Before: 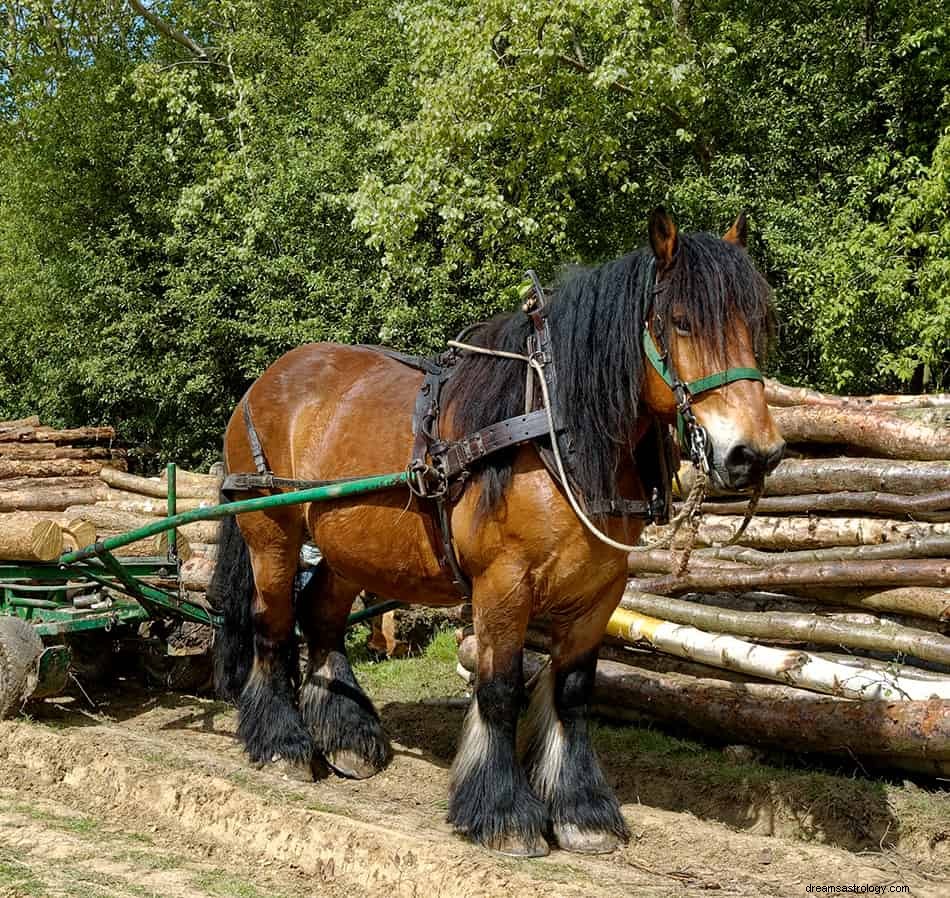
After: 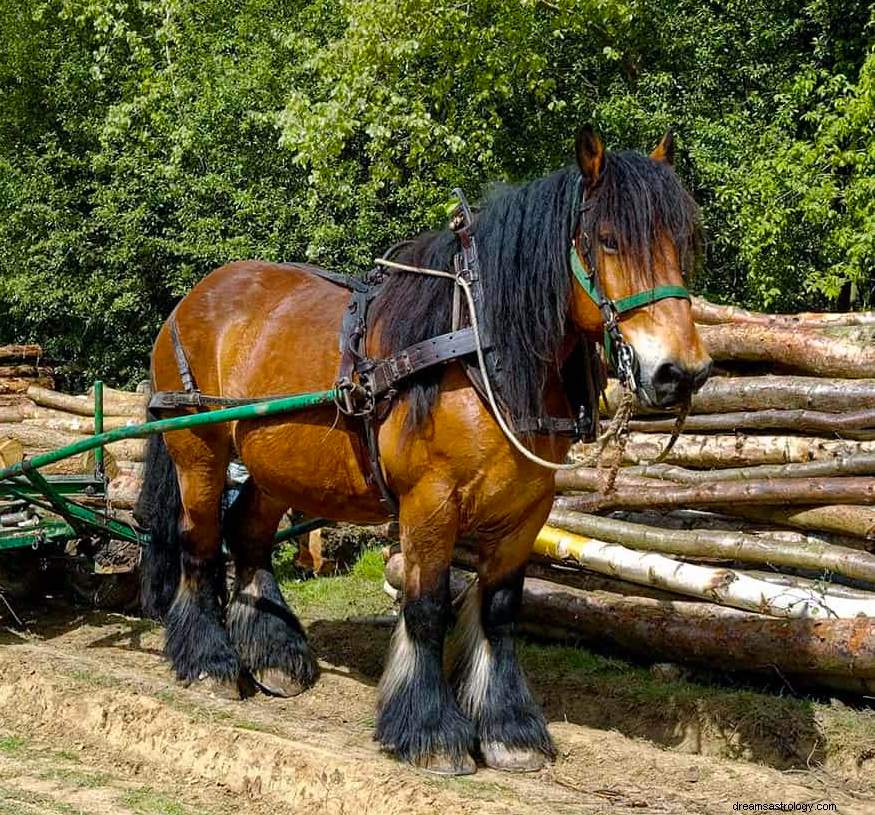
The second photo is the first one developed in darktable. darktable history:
crop and rotate: left 7.791%, top 9.237%
color balance rgb: power › chroma 0.98%, power › hue 254.87°, perceptual saturation grading › global saturation 29.785%
